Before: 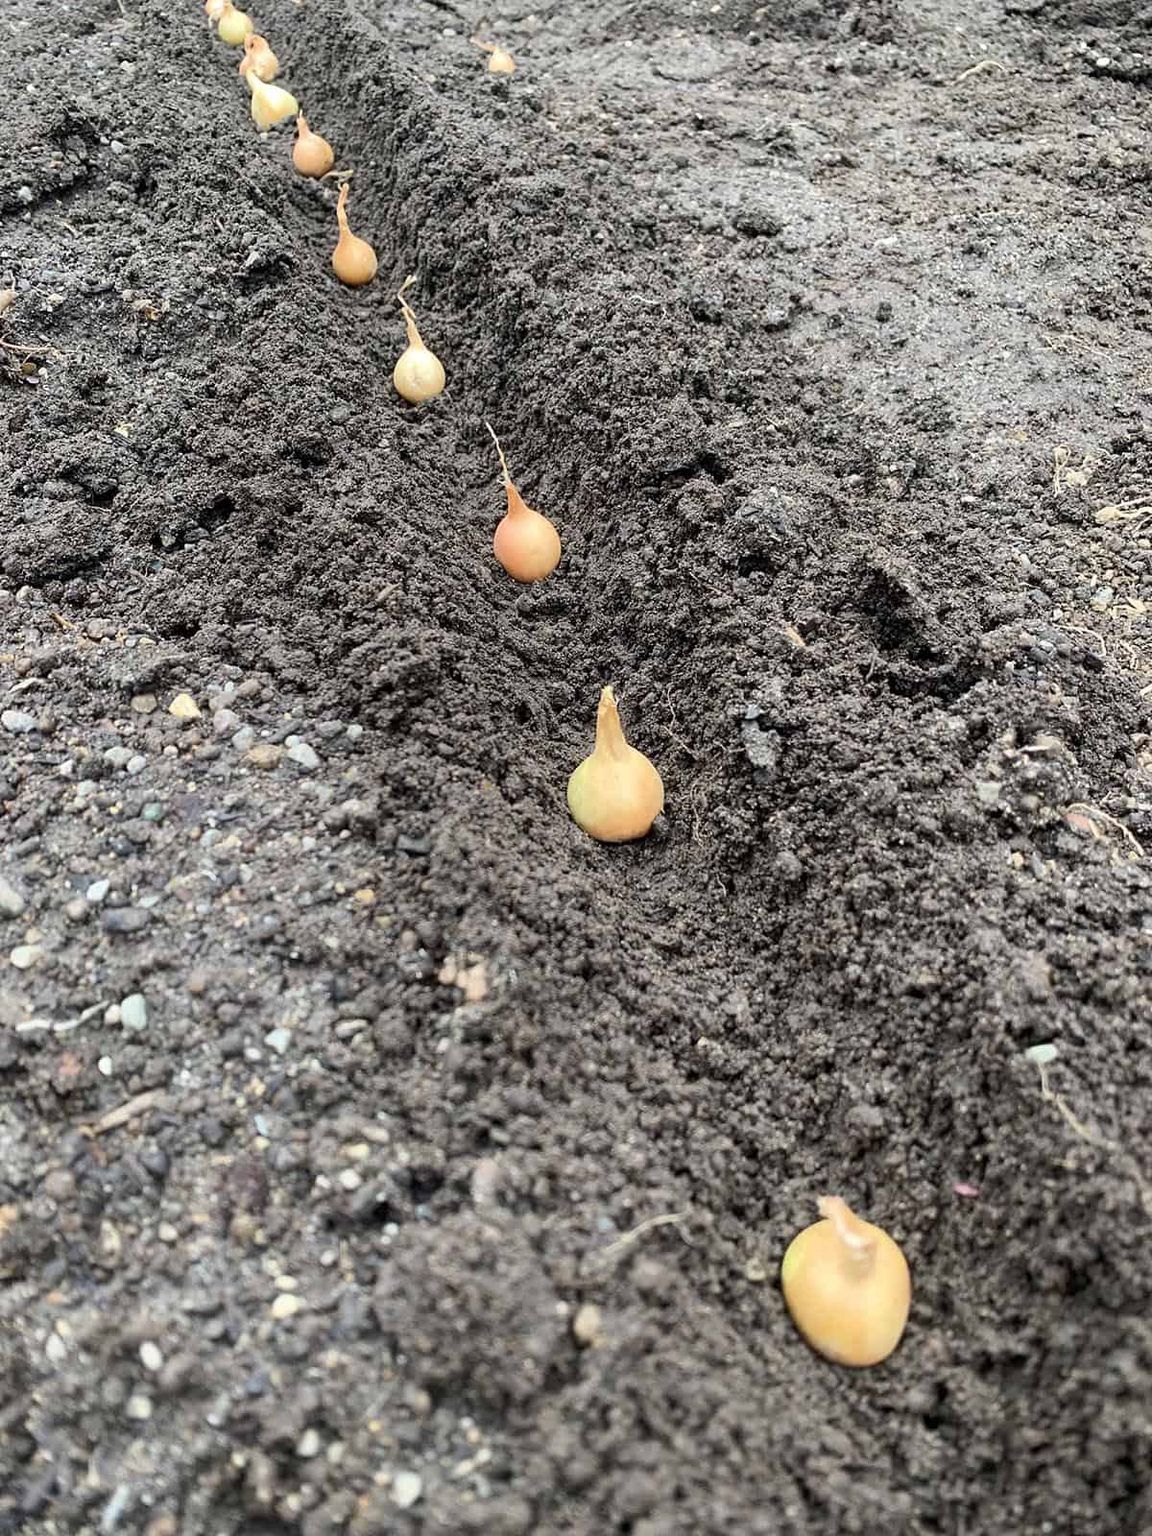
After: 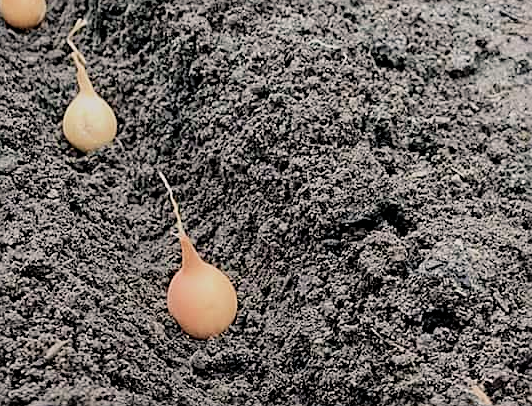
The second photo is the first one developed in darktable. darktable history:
crop: left 28.981%, top 16.803%, right 26.67%, bottom 57.778%
color balance rgb: shadows lift › chroma 2.005%, shadows lift › hue 248.36°, highlights gain › luminance 7.239%, highlights gain › chroma 0.946%, highlights gain › hue 48.26°, linear chroma grading › shadows -7.28%, linear chroma grading › highlights -8.045%, linear chroma grading › global chroma -10.348%, linear chroma grading › mid-tones -7.64%, perceptual saturation grading › global saturation 0.758%, contrast 4.928%
contrast brightness saturation: saturation -0.059
filmic rgb: black relative exposure -6.62 EV, white relative exposure 4.7 EV, hardness 3.15, contrast 0.807
velvia: on, module defaults
levels: levels [0, 0.492, 0.984]
sharpen: on, module defaults
